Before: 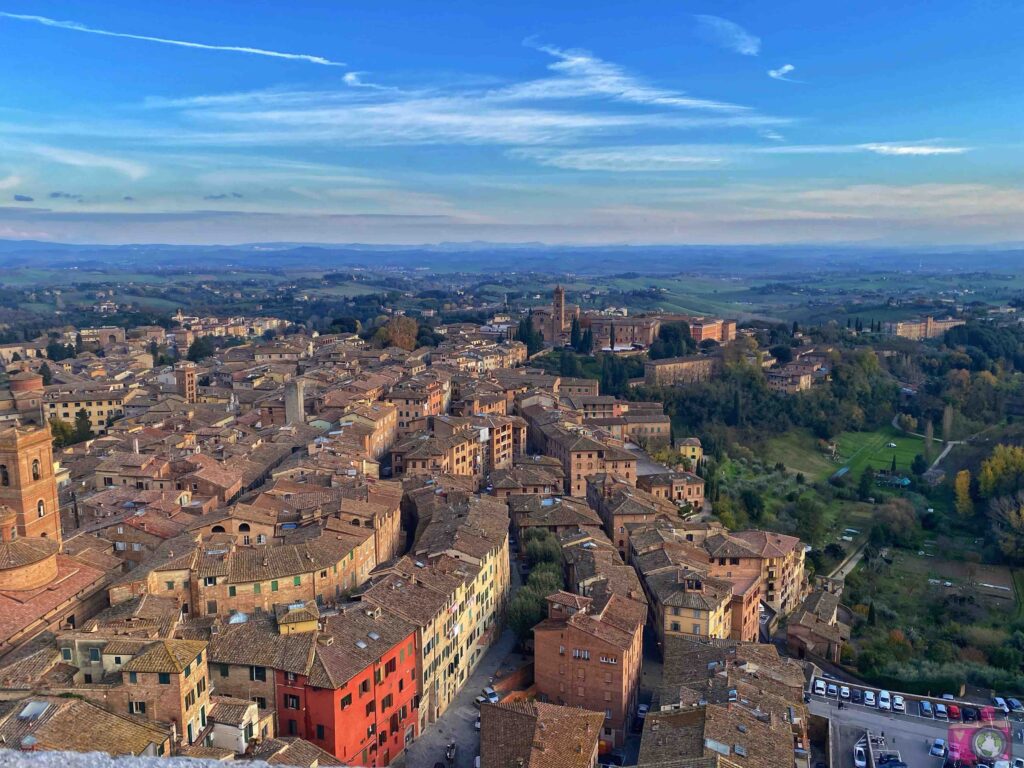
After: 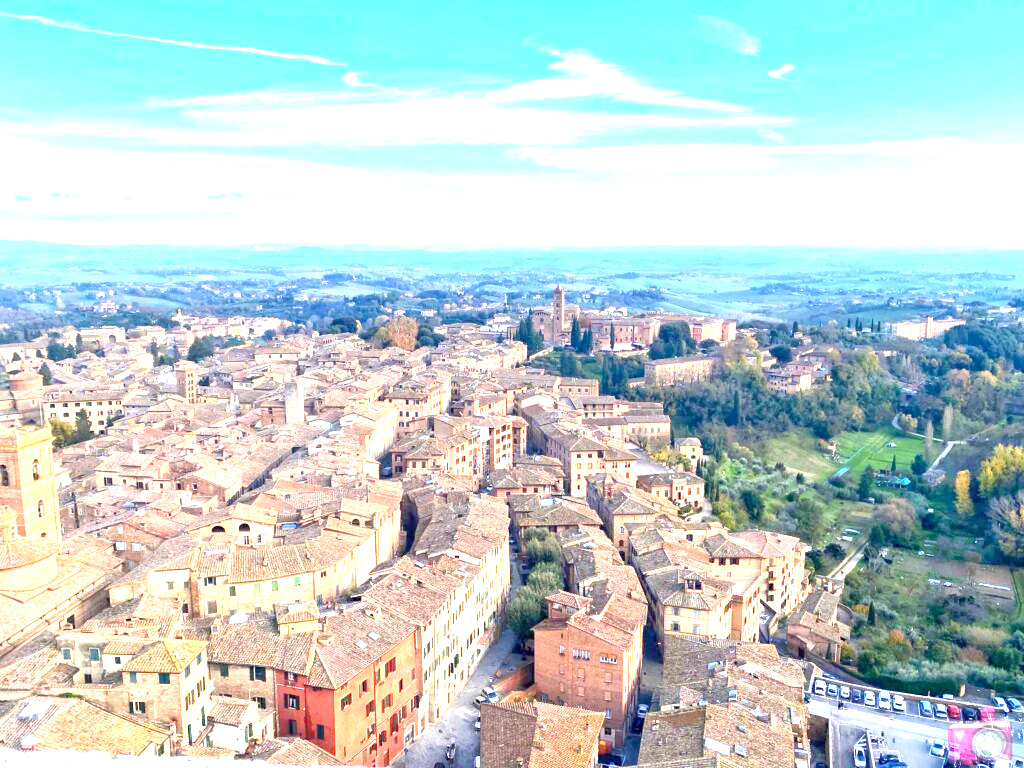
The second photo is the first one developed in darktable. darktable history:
exposure: black level correction 0.001, exposure 1.994 EV, compensate highlight preservation false
